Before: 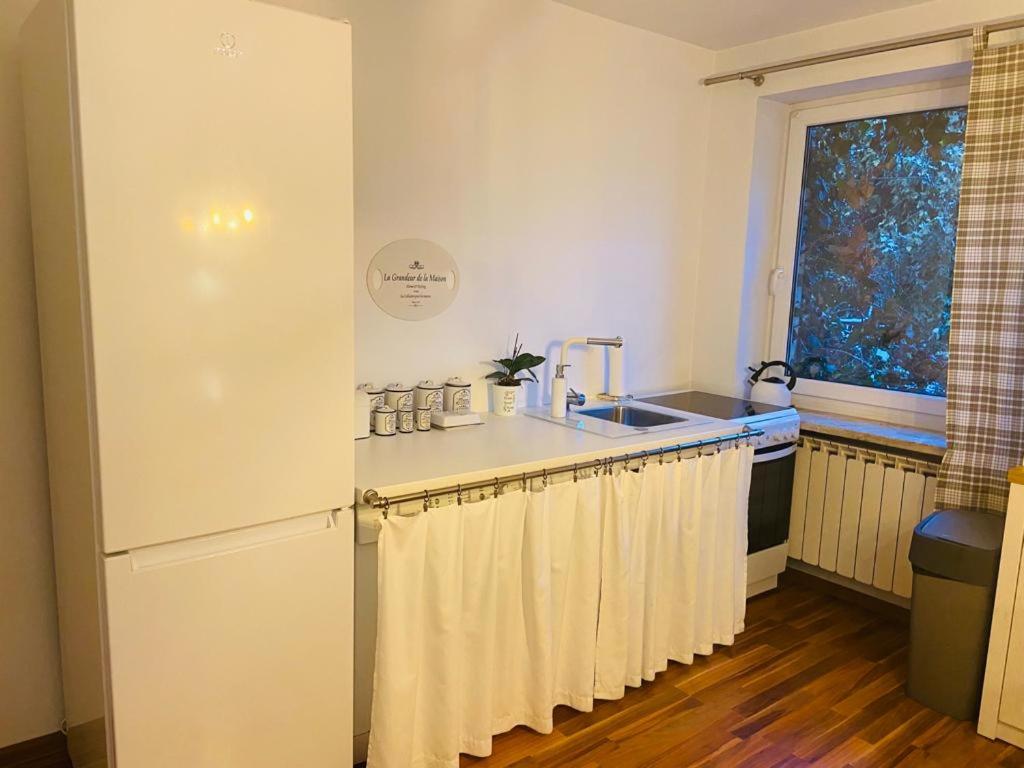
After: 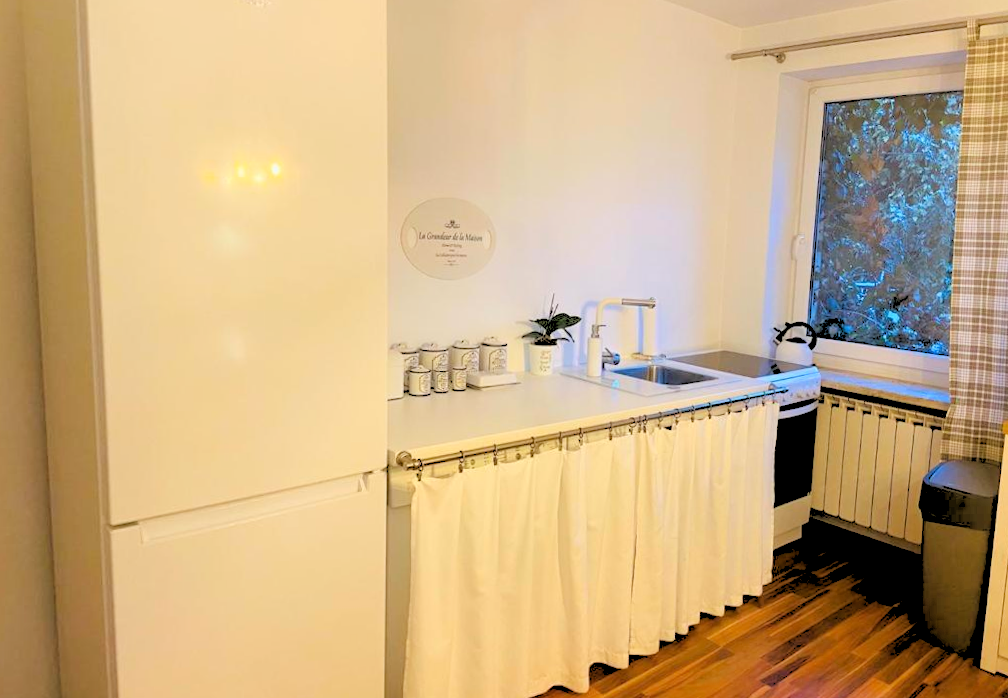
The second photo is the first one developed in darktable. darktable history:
rgb levels: levels [[0.027, 0.429, 0.996], [0, 0.5, 1], [0, 0.5, 1]]
rotate and perspective: rotation -0.013°, lens shift (vertical) -0.027, lens shift (horizontal) 0.178, crop left 0.016, crop right 0.989, crop top 0.082, crop bottom 0.918
